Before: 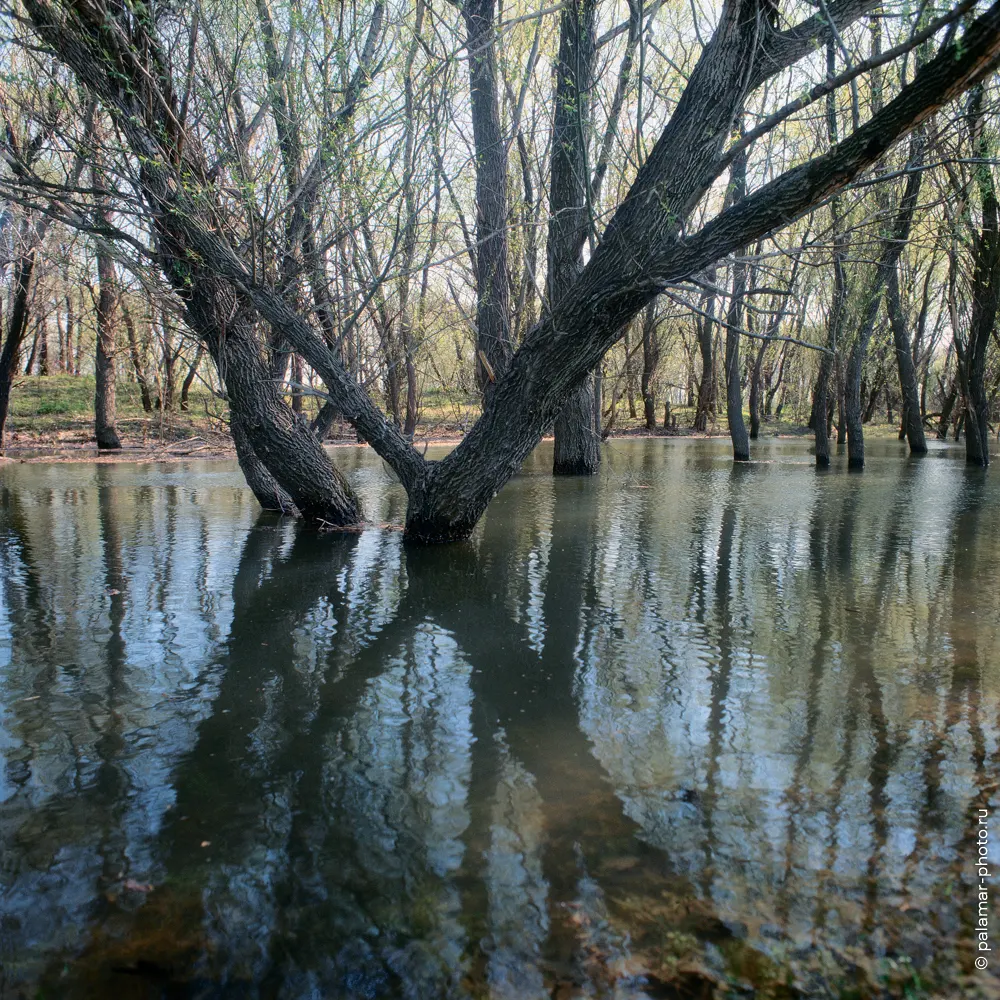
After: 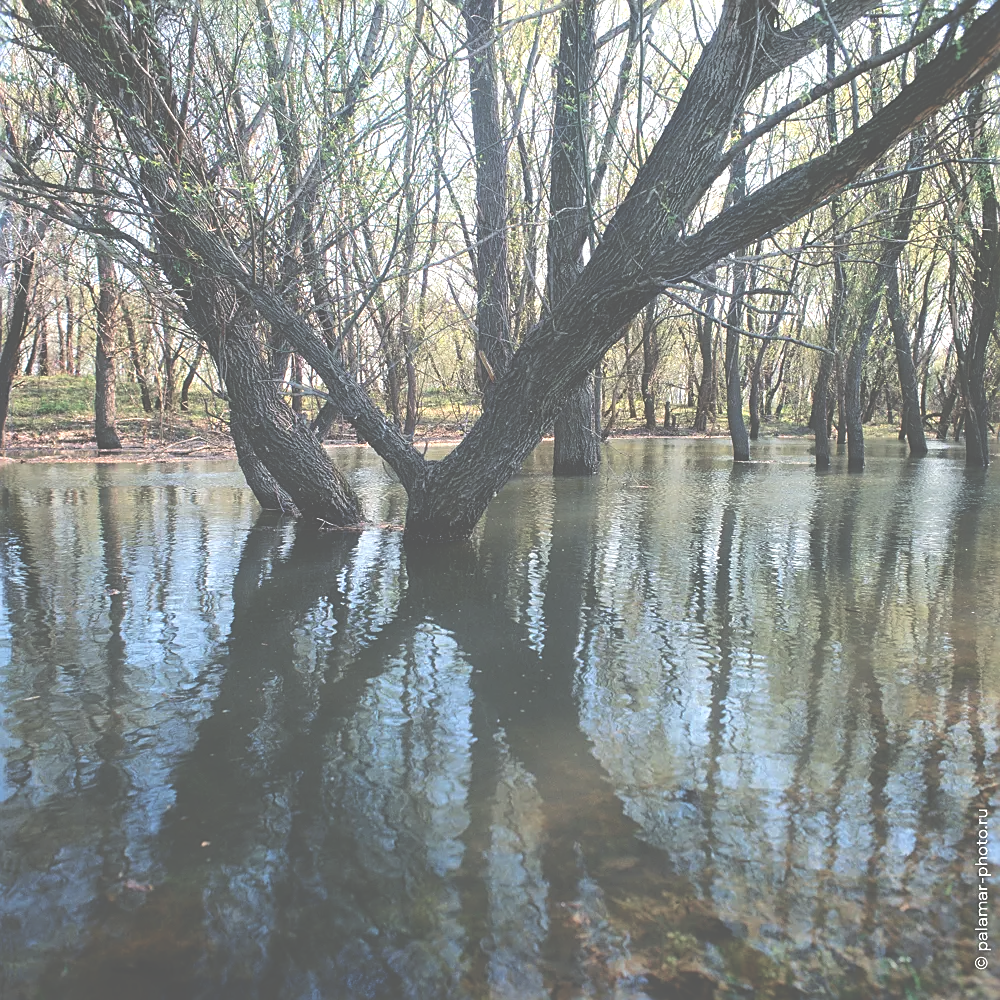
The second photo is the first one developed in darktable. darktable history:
exposure: black level correction -0.071, exposure 0.5 EV, compensate highlight preservation false
sharpen: on, module defaults
